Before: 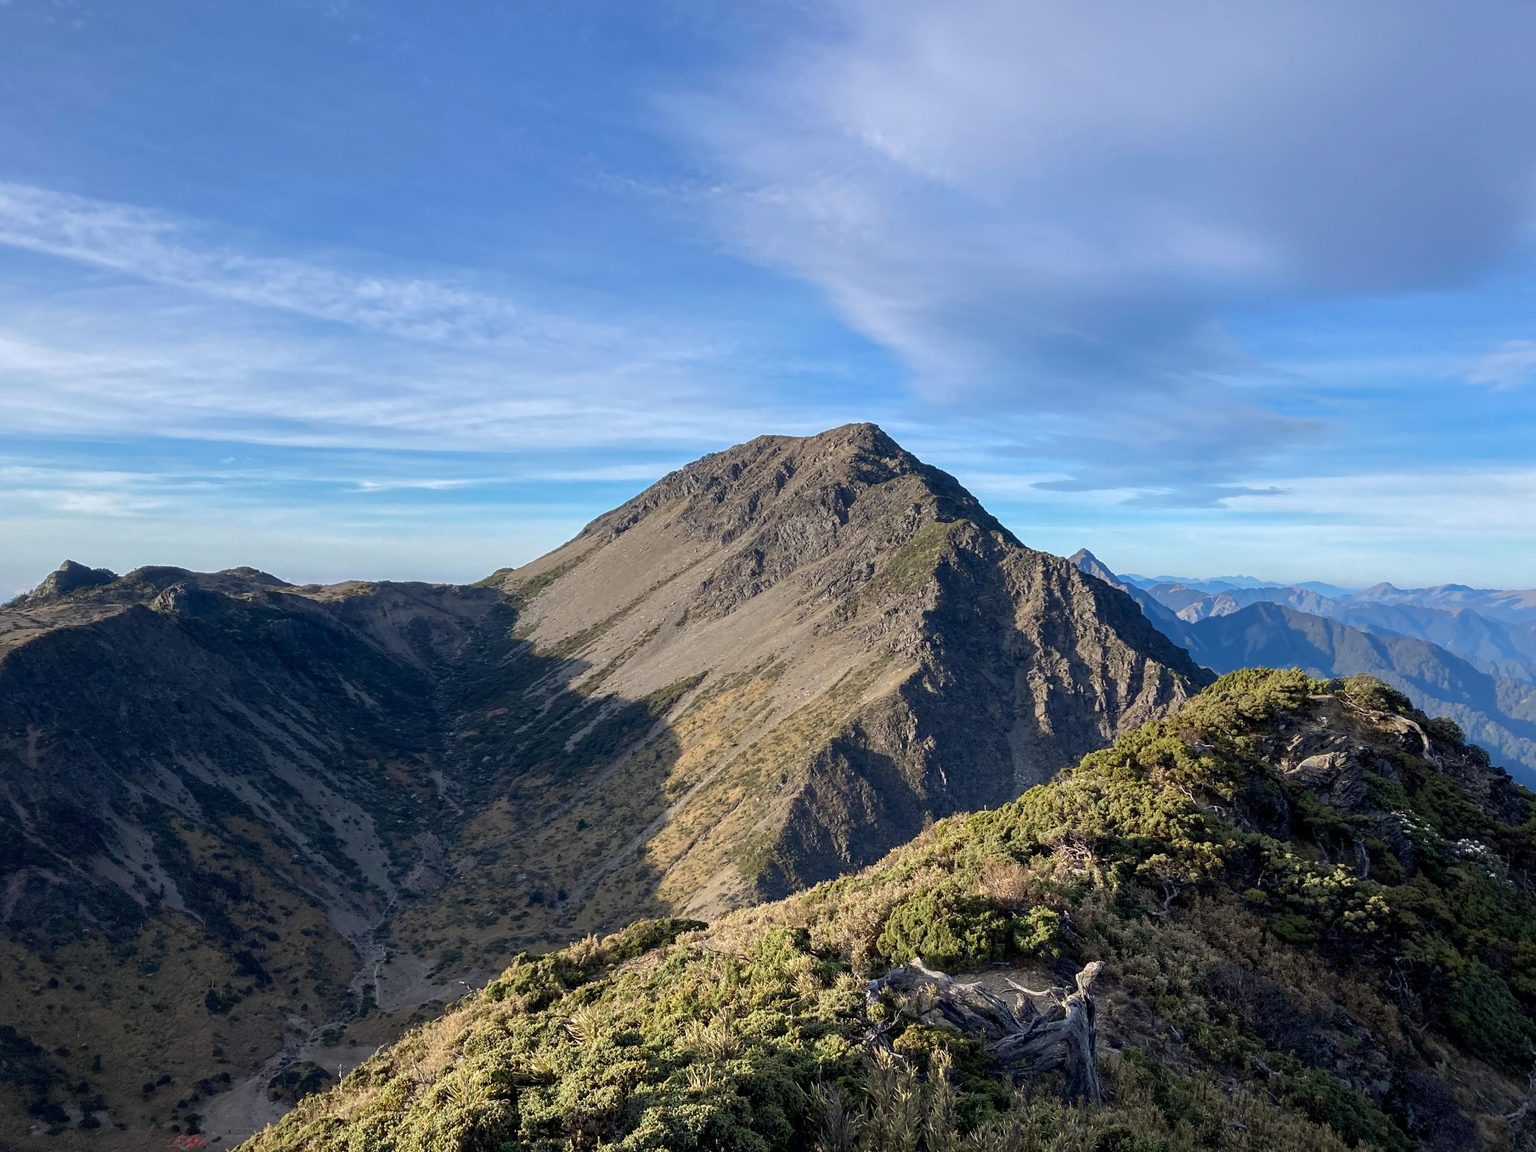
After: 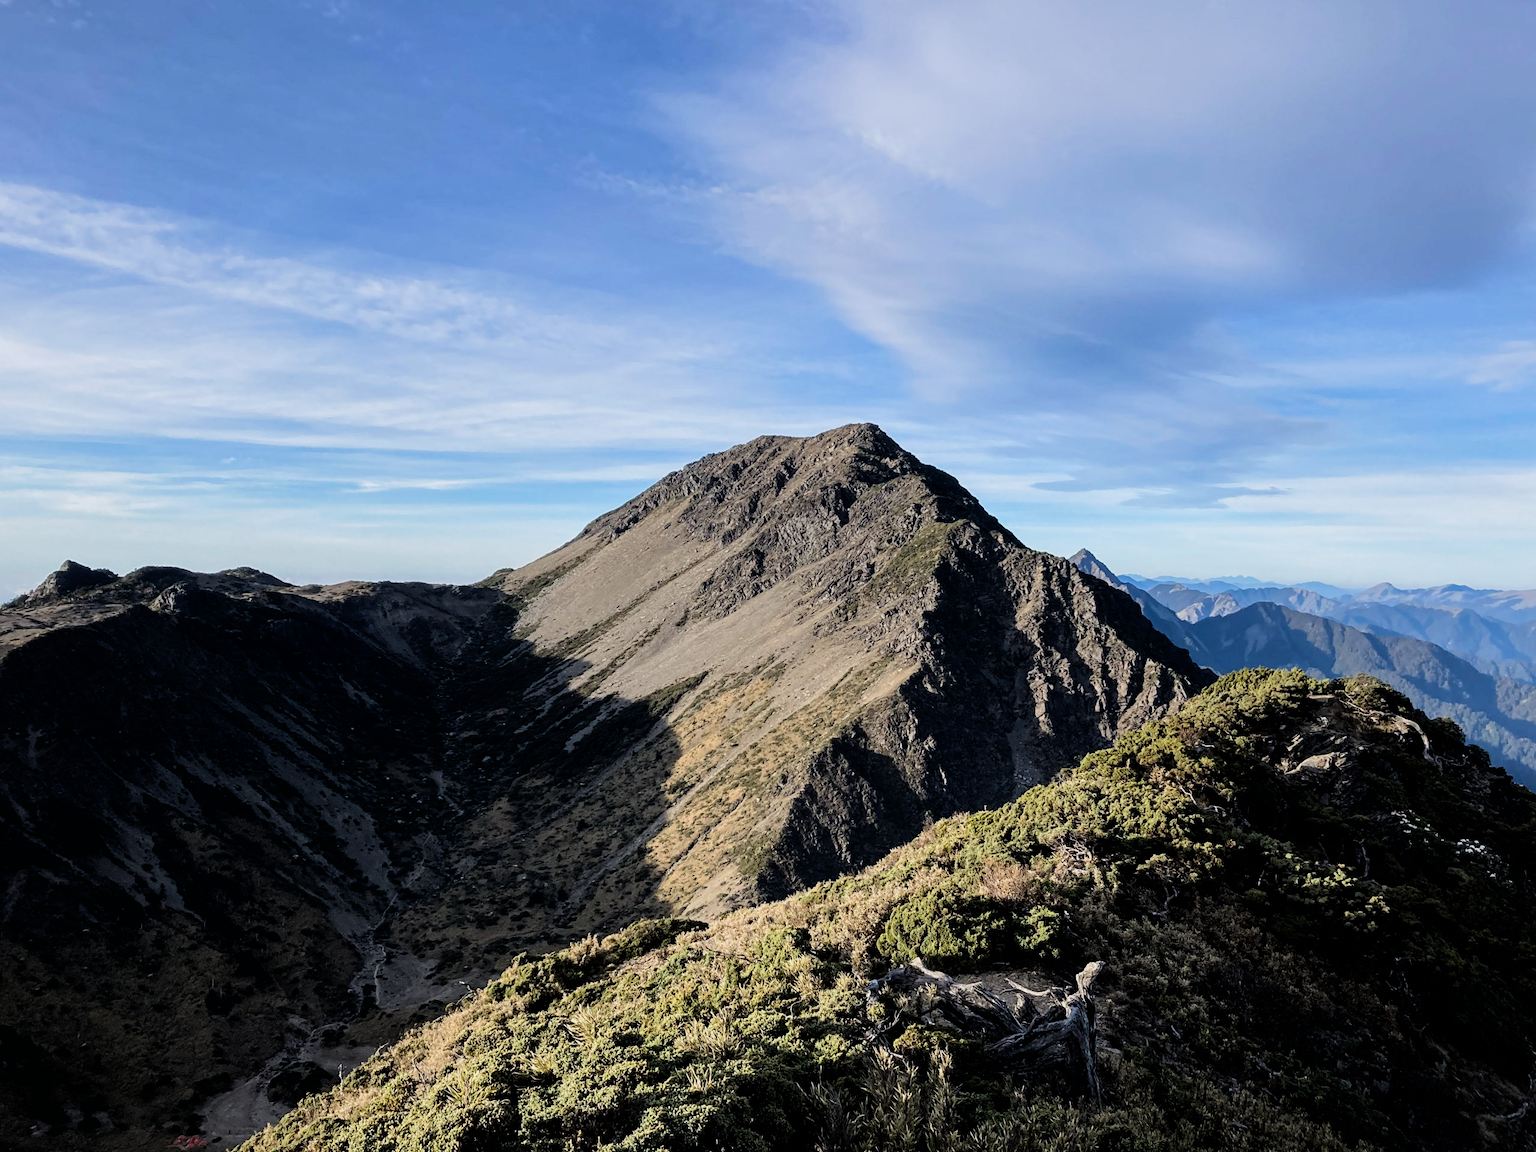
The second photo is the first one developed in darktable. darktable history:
filmic rgb: black relative exposure -5 EV, white relative exposure 3.5 EV, hardness 3.19, contrast 1.5, highlights saturation mix -50%
rotate and perspective: automatic cropping original format, crop left 0, crop top 0
